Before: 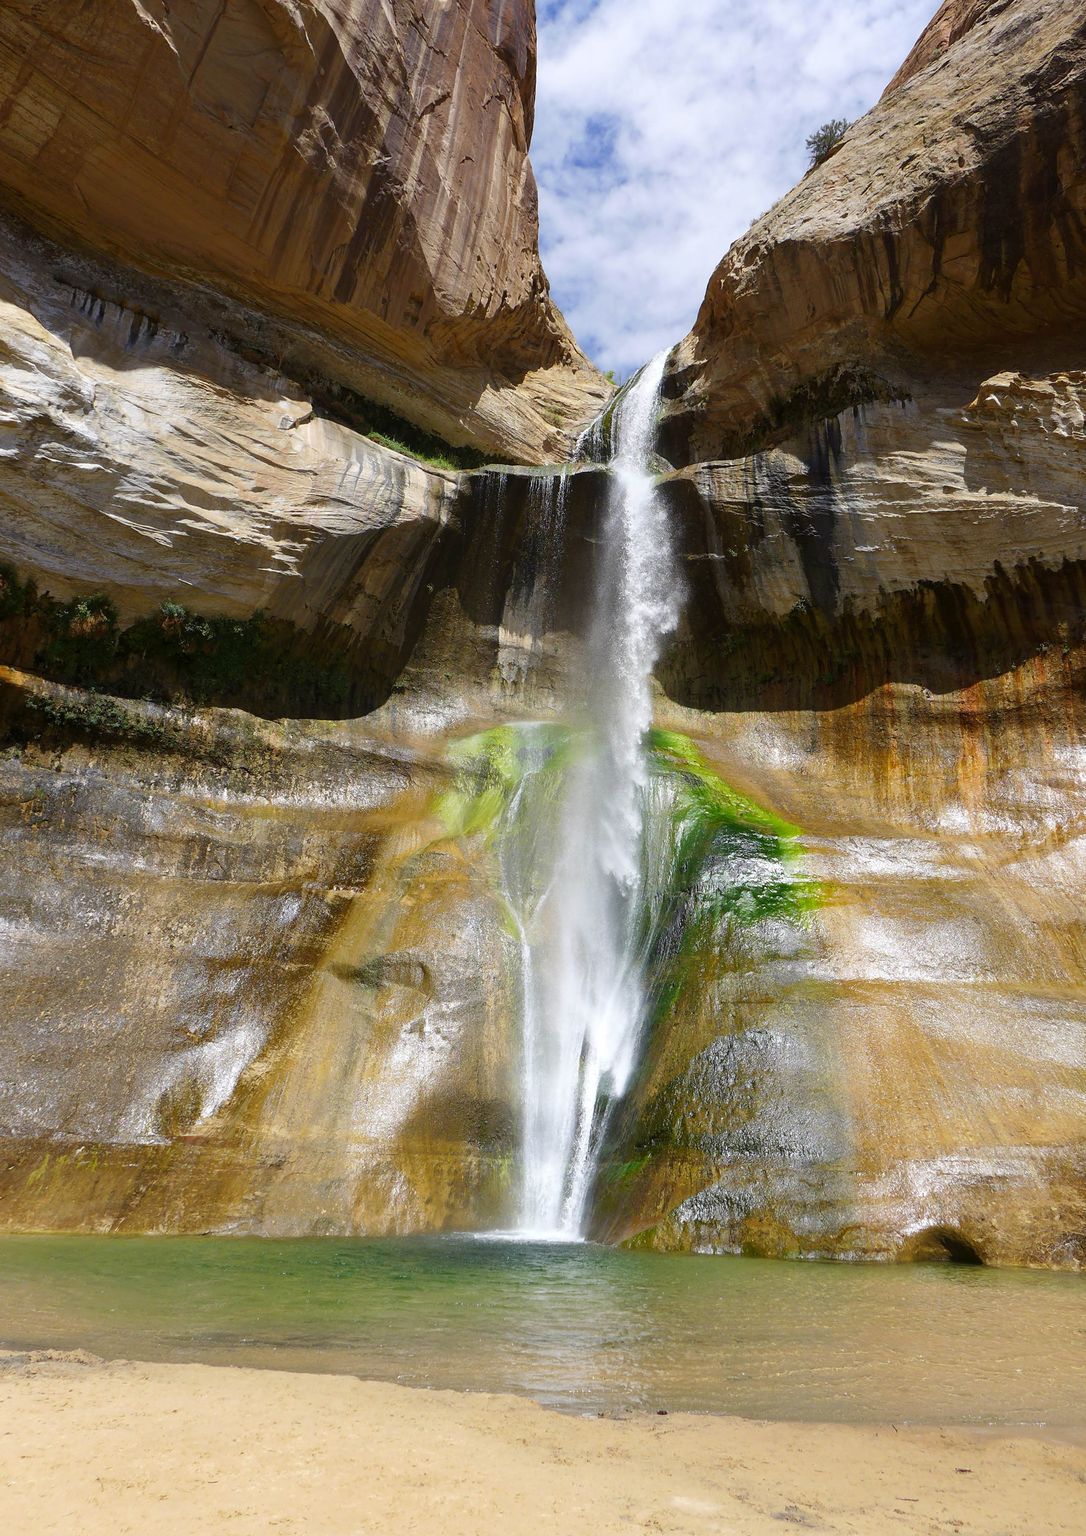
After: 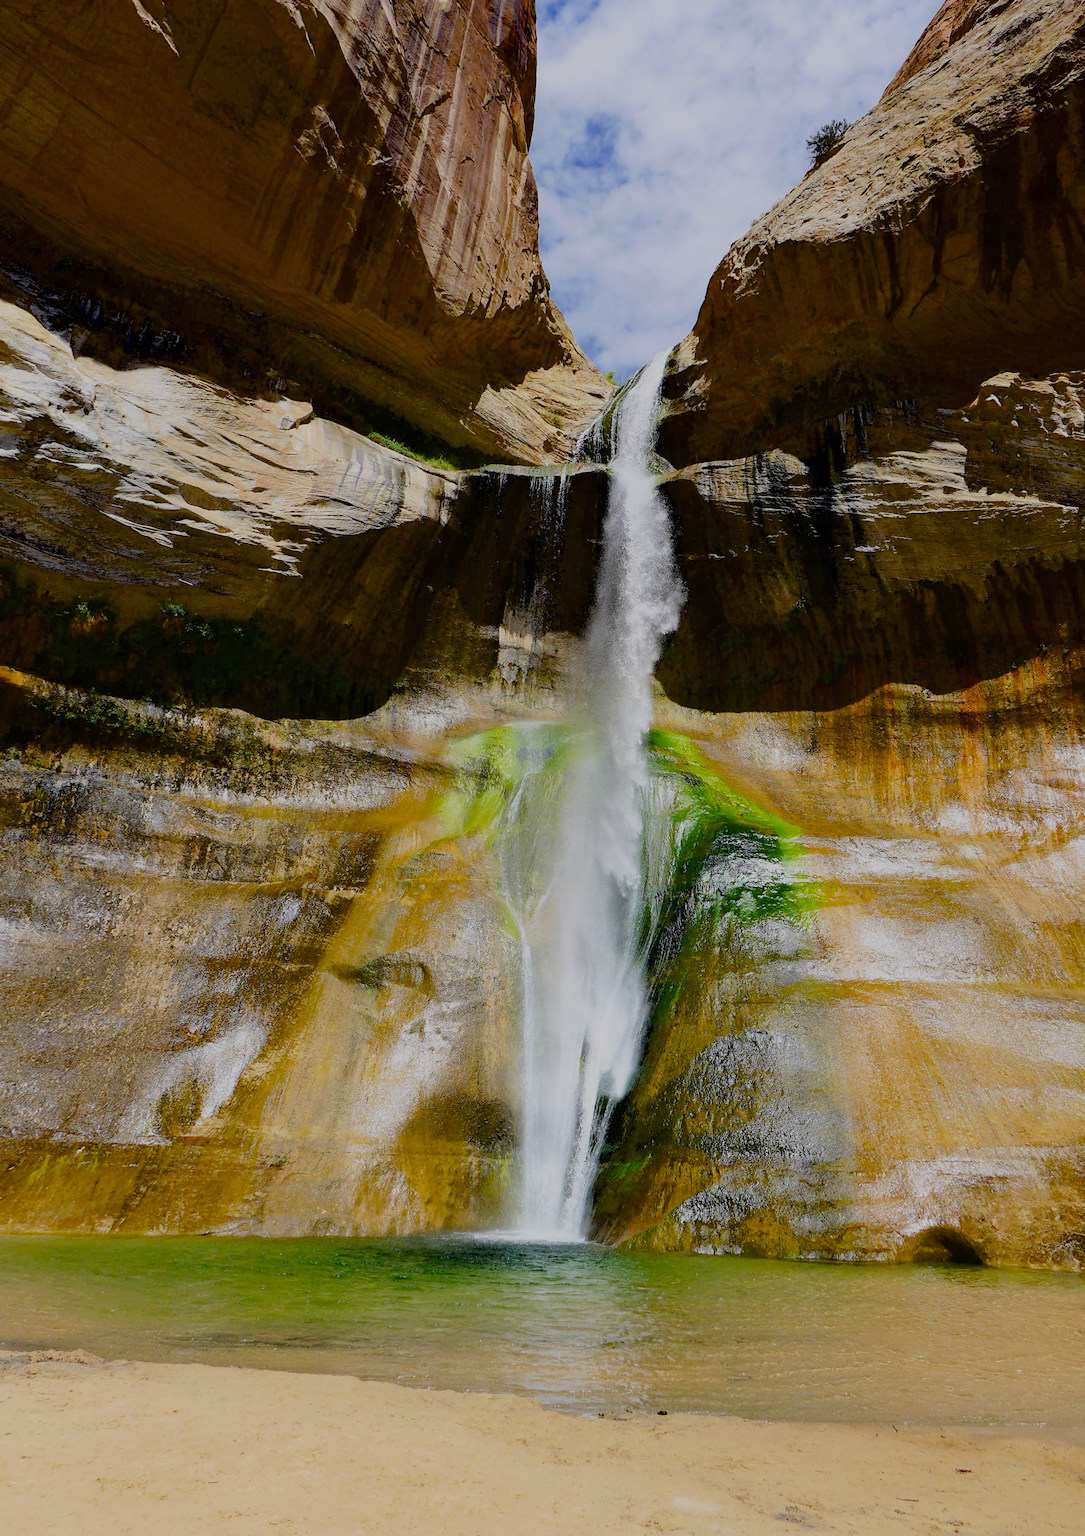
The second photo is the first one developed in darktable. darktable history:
filmic rgb: middle gray luminance 18.18%, black relative exposure -7.54 EV, white relative exposure 8.49 EV, target black luminance 0%, hardness 2.23, latitude 18.89%, contrast 0.884, highlights saturation mix 3.82%, shadows ↔ highlights balance 10.6%, add noise in highlights 0.002, color science v3 (2019), use custom middle-gray values true, iterations of high-quality reconstruction 0, contrast in highlights soft
exposure: black level correction 0.056, exposure -0.031 EV, compensate highlight preservation false
